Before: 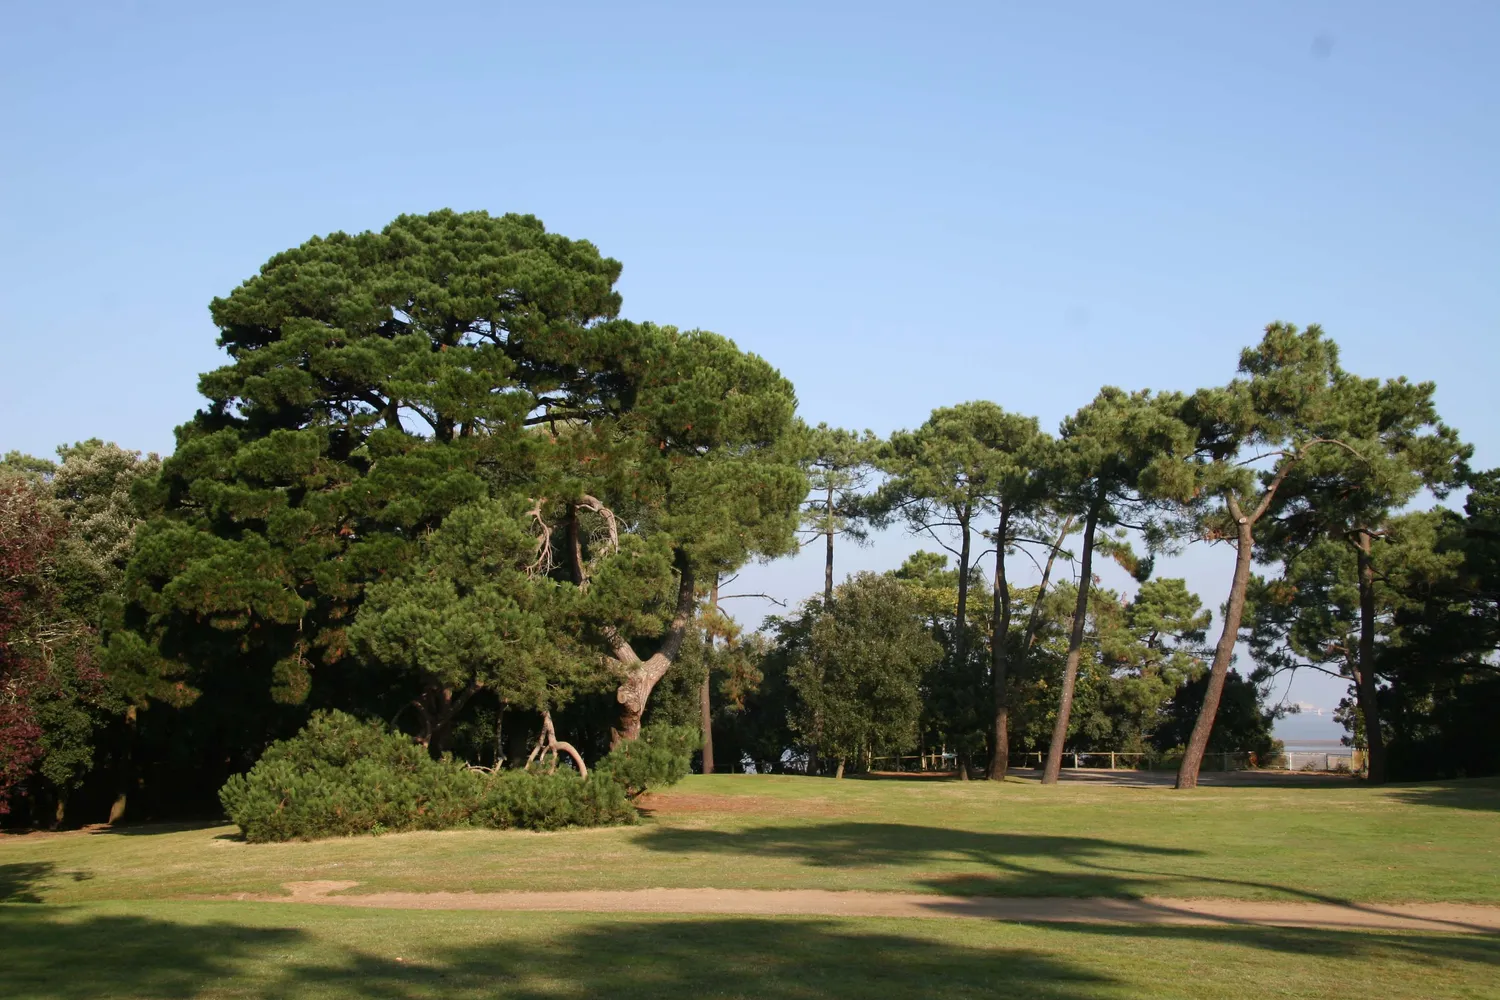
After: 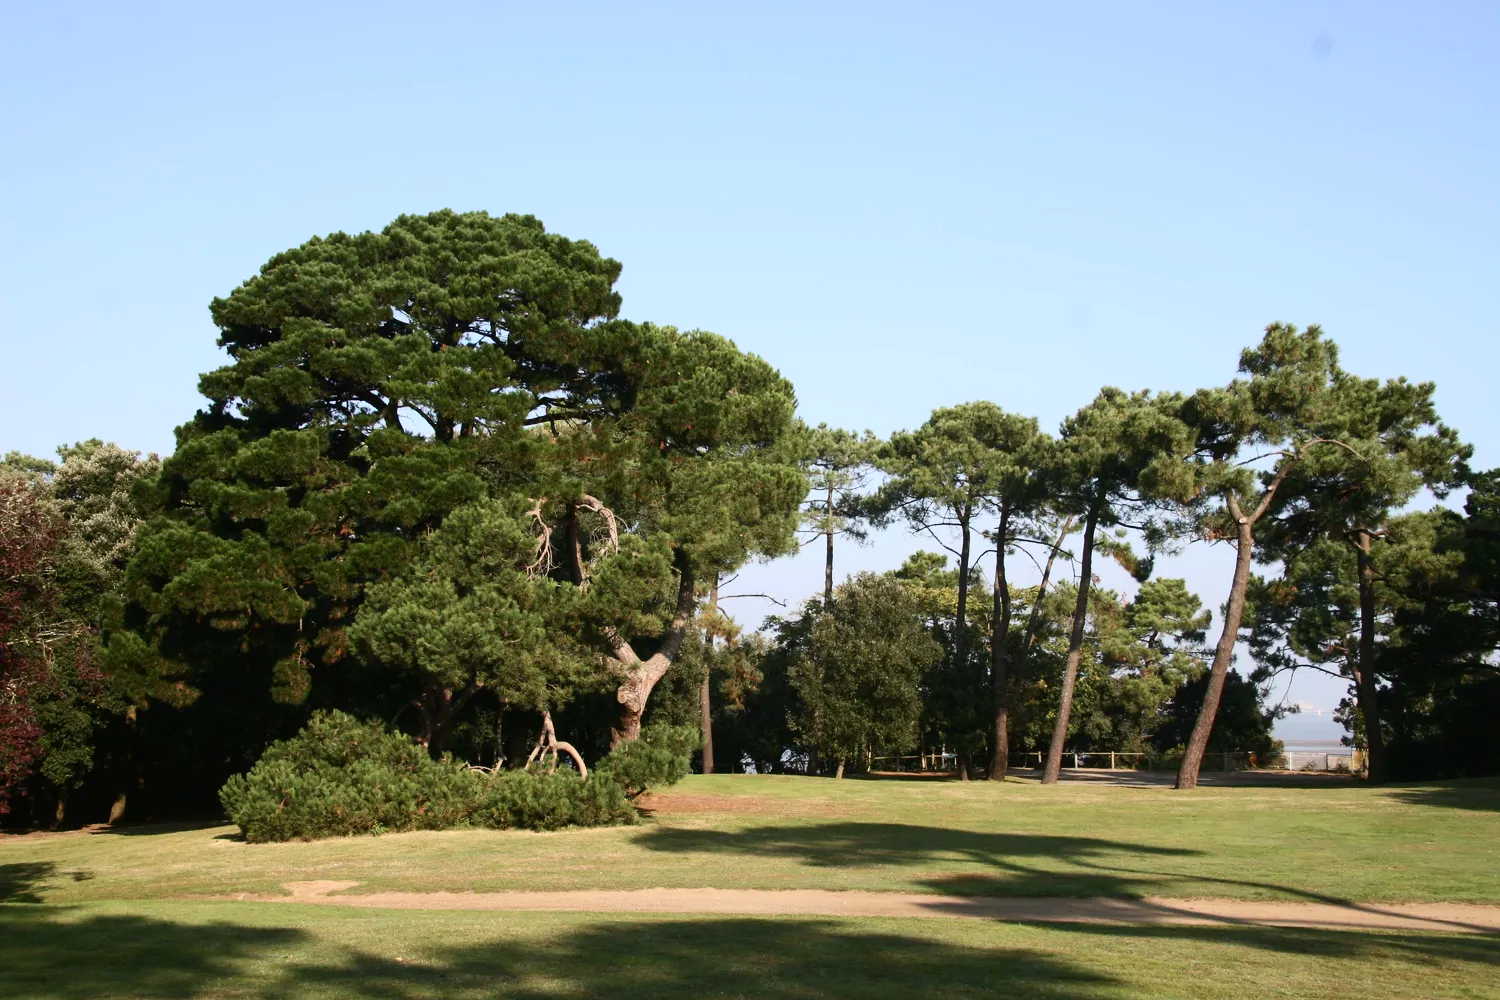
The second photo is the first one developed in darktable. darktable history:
contrast brightness saturation: contrast 0.244, brightness 0.088
